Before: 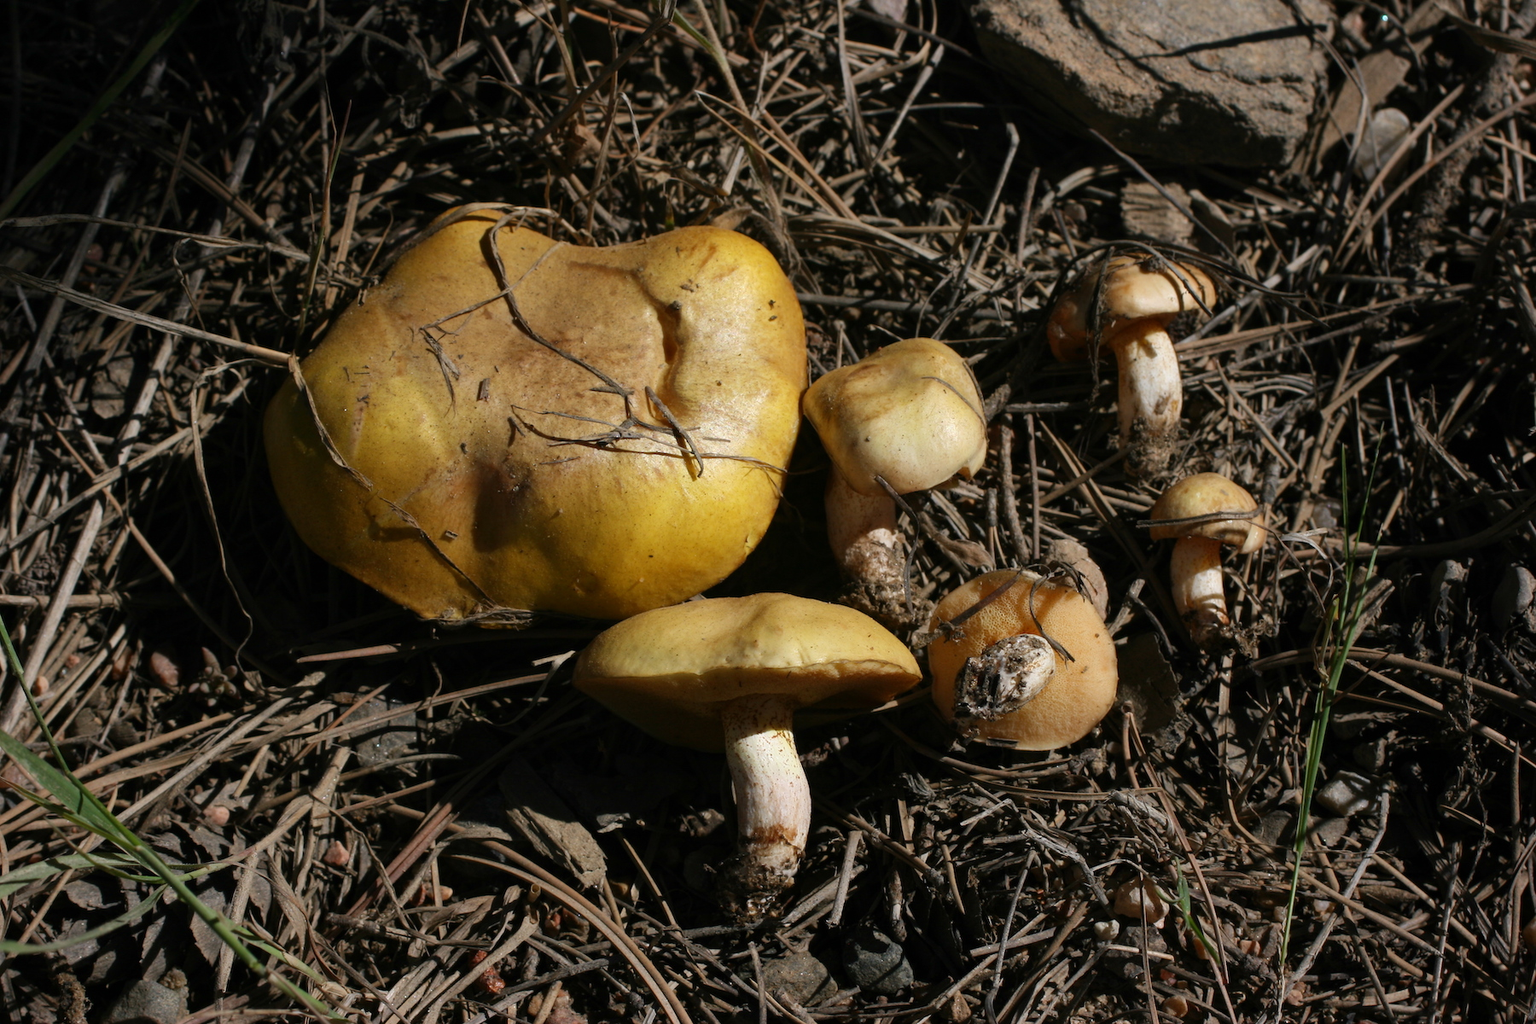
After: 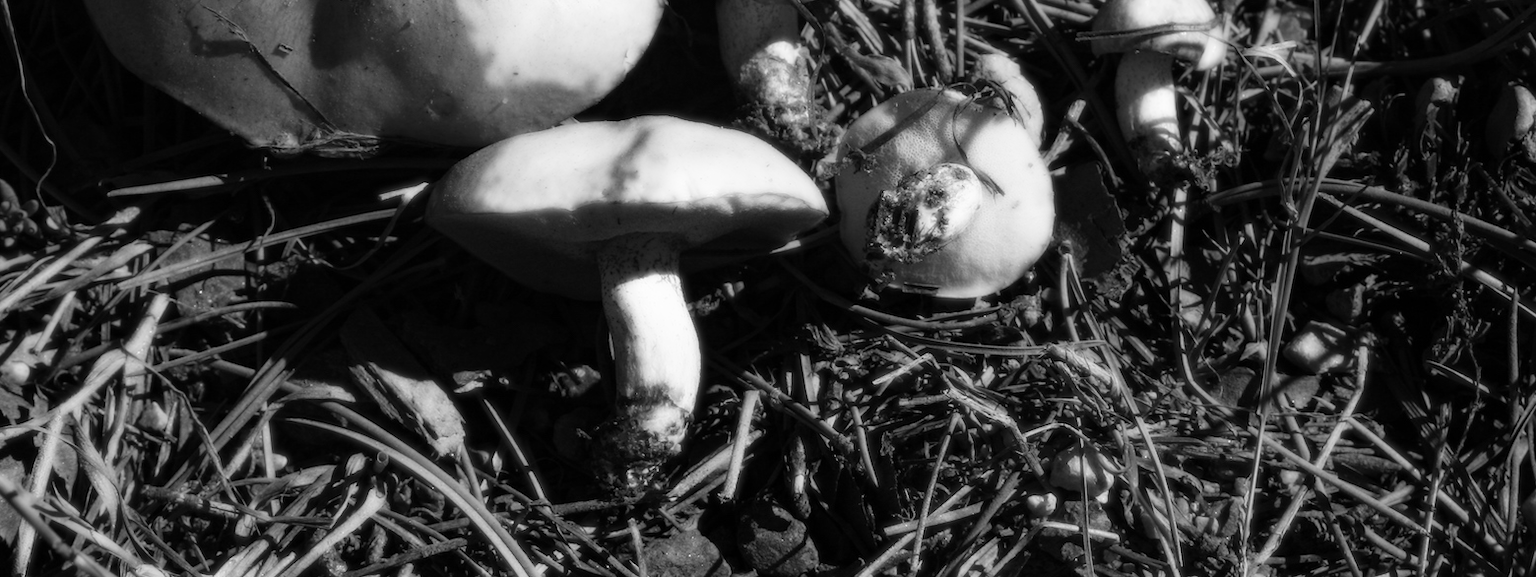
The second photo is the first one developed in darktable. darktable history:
crop and rotate: left 13.306%, top 48.129%, bottom 2.928%
bloom: size 0%, threshold 54.82%, strength 8.31%
monochrome: a -6.99, b 35.61, size 1.4
